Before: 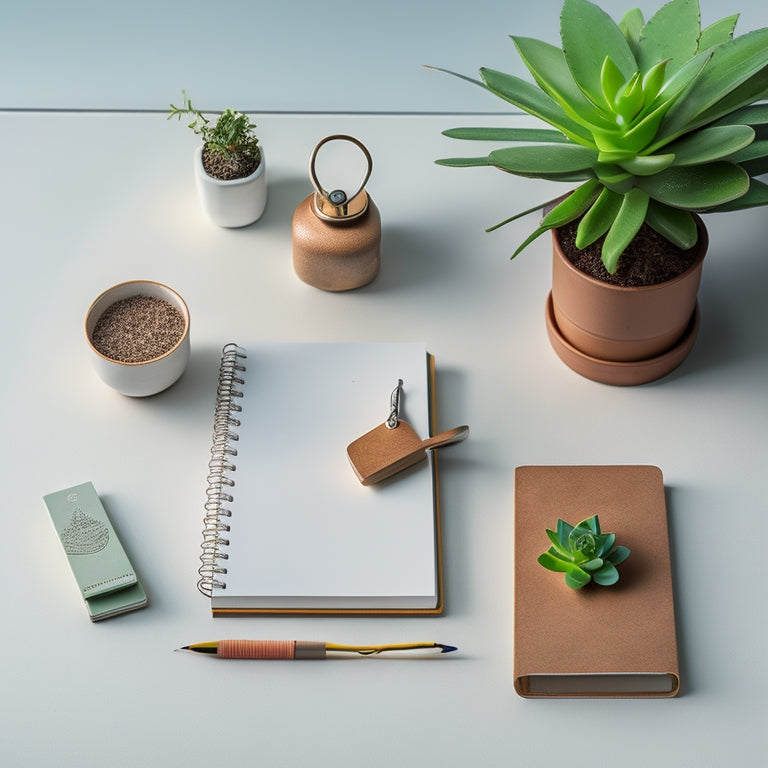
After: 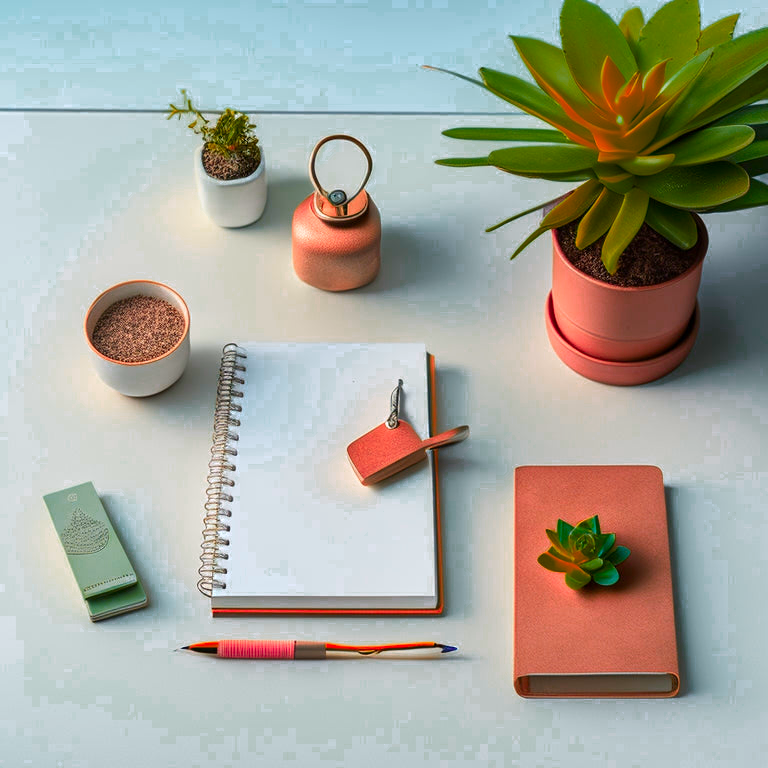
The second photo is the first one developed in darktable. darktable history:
color zones: curves: ch0 [(0.473, 0.374) (0.742, 0.784)]; ch1 [(0.354, 0.737) (0.742, 0.705)]; ch2 [(0.318, 0.421) (0.758, 0.532)], mix 101.95%
